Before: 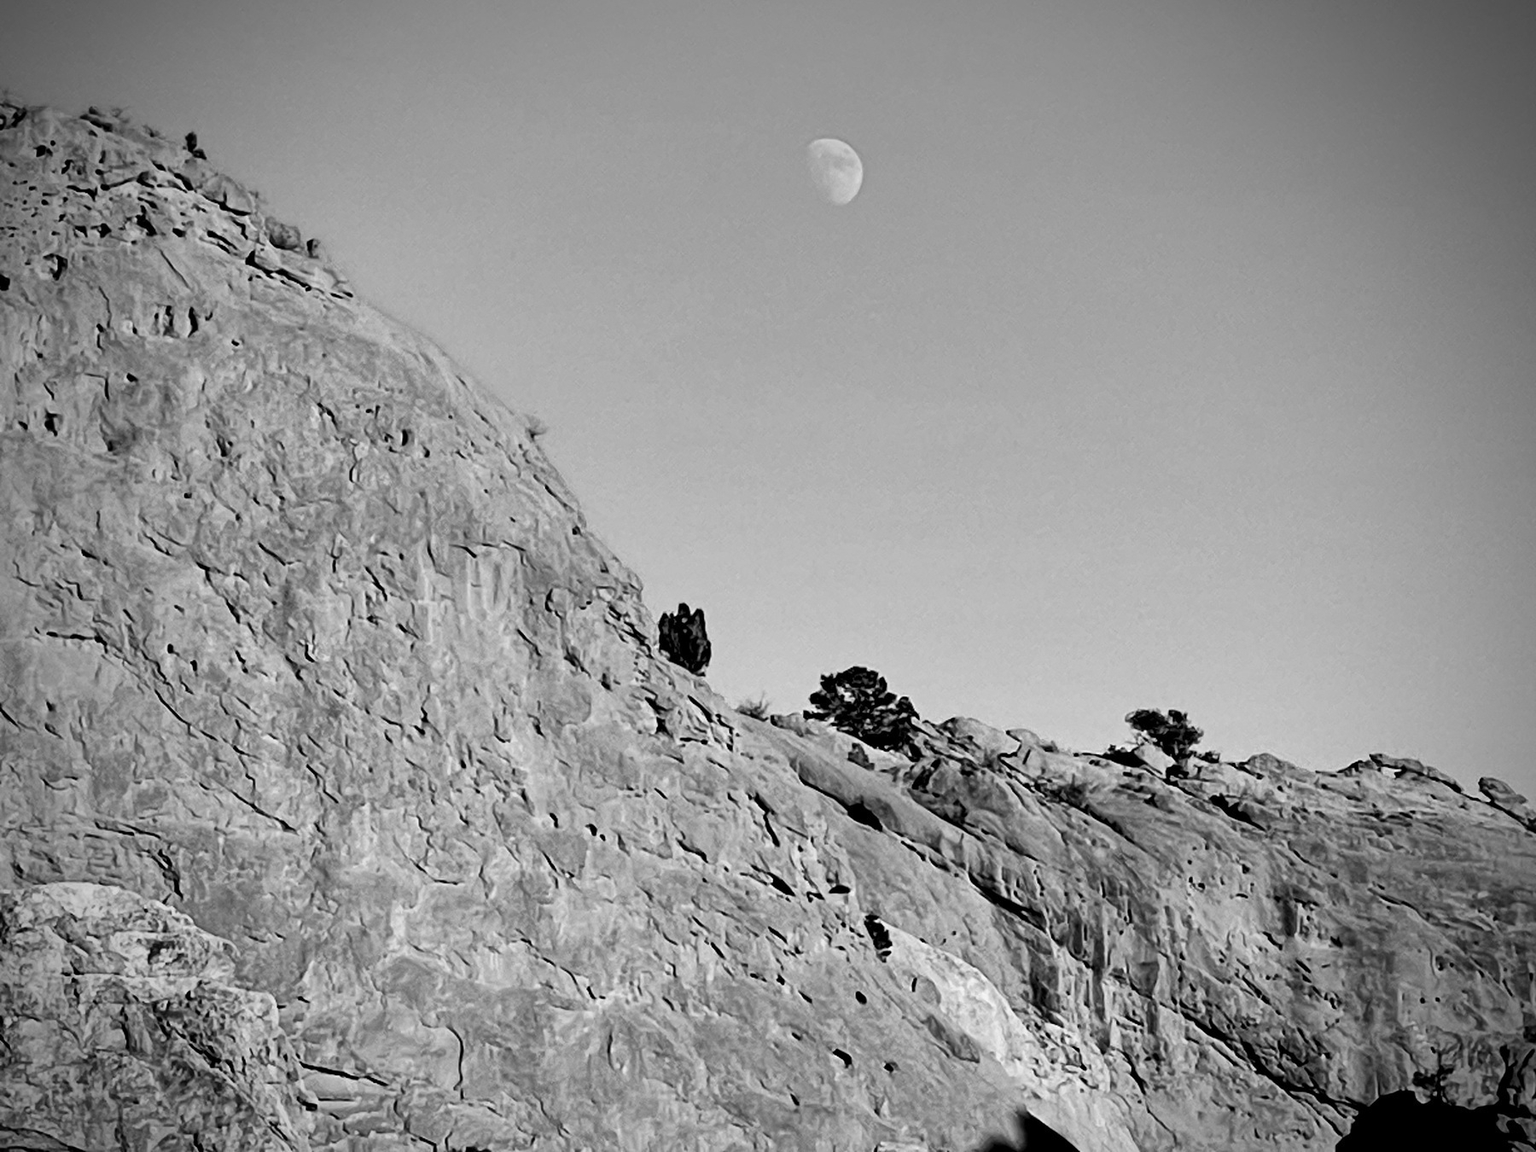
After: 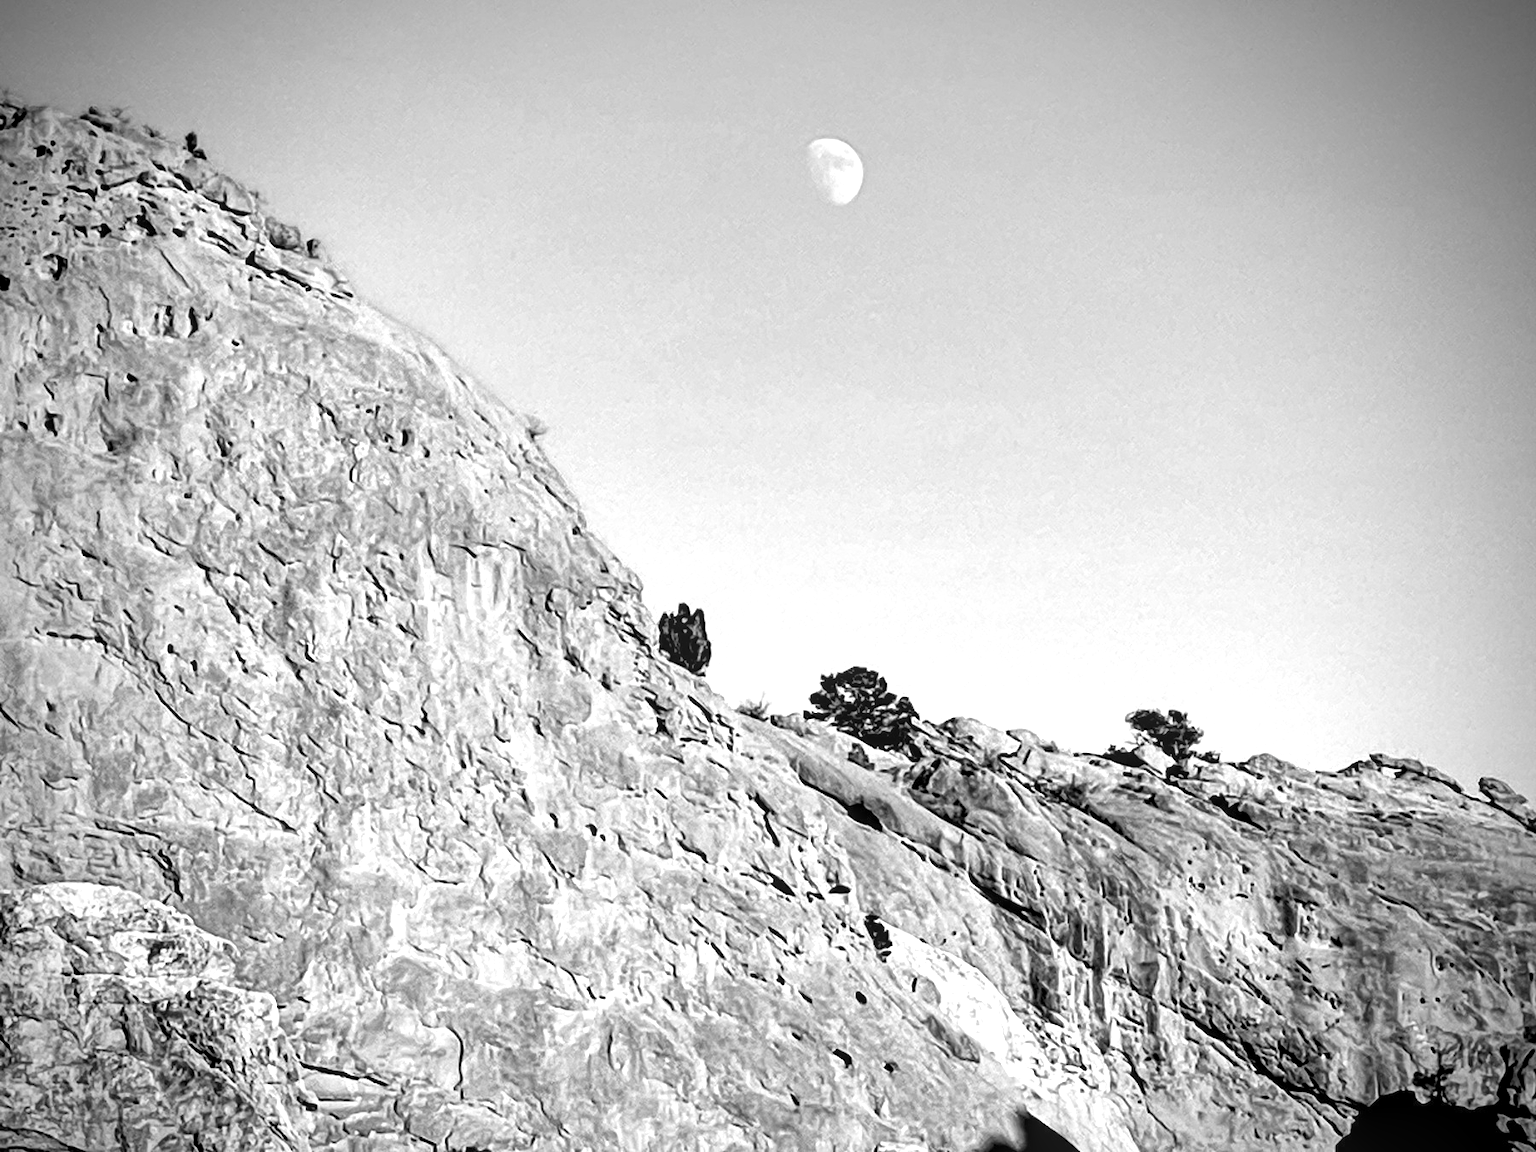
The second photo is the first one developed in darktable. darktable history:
local contrast: detail 130%
exposure: black level correction 0, exposure 0.928 EV, compensate highlight preservation false
